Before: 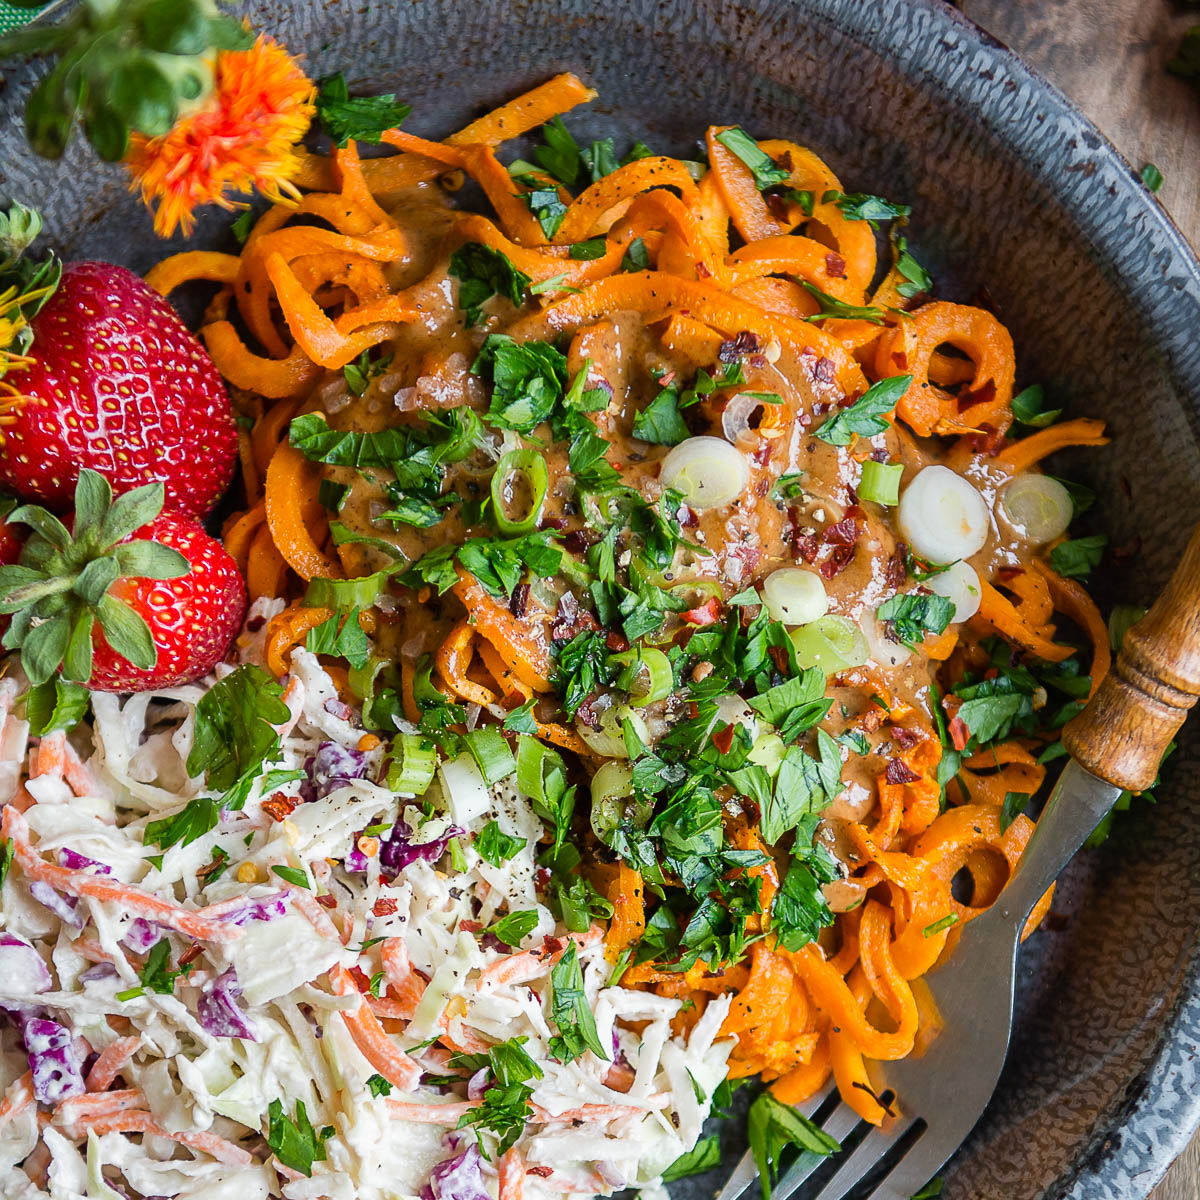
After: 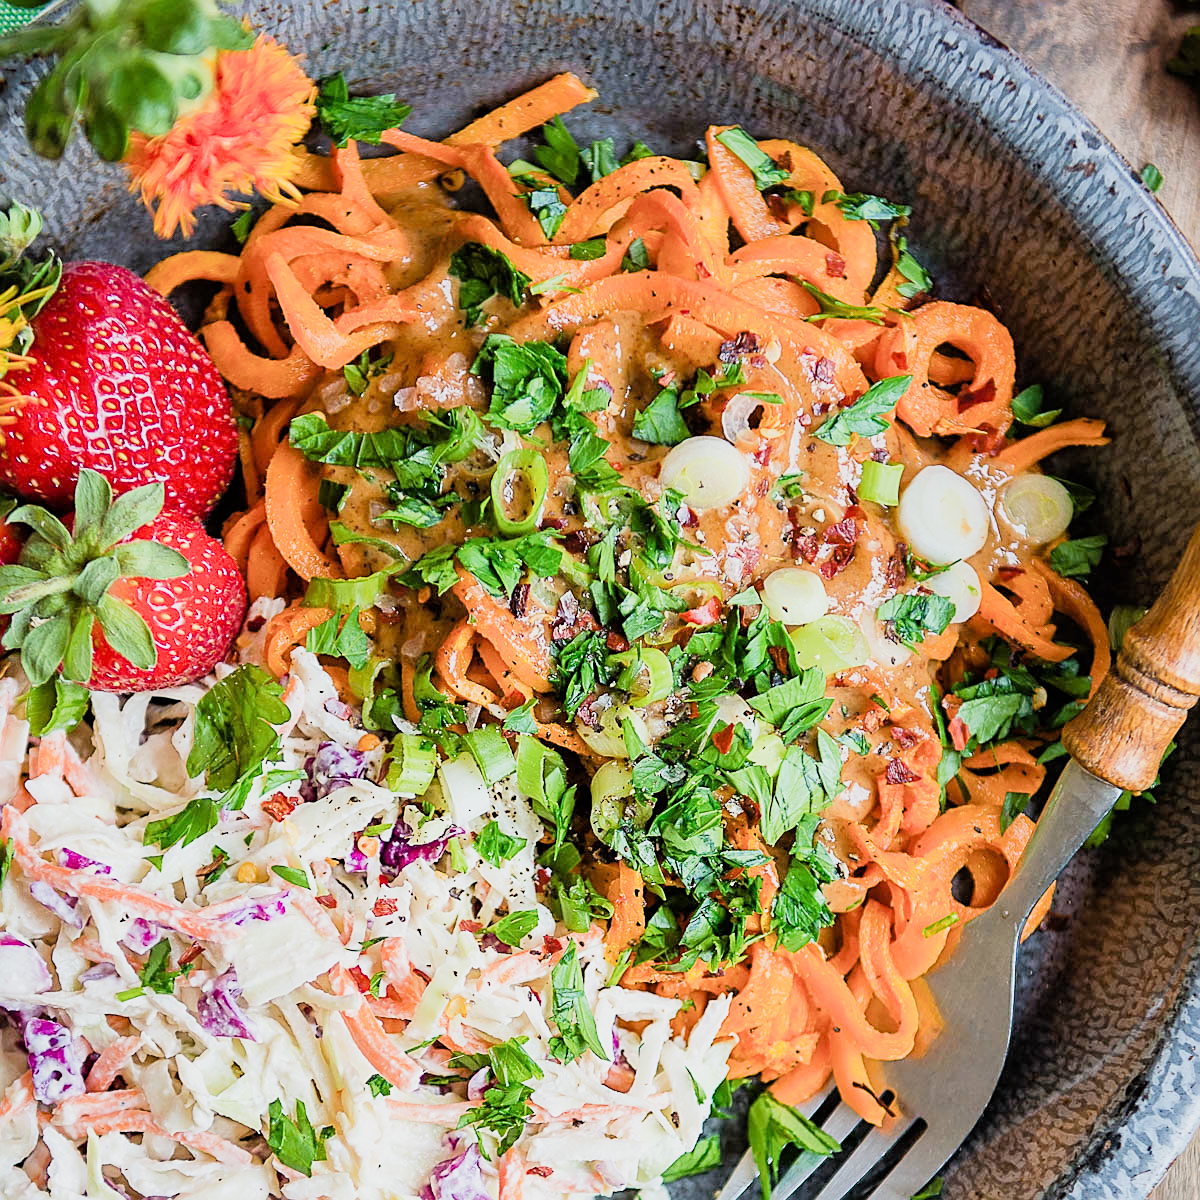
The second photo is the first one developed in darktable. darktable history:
sharpen: on, module defaults
exposure: exposure 1.2 EV, compensate highlight preservation false
filmic rgb: black relative exposure -7.15 EV, white relative exposure 5.36 EV, hardness 3.02
